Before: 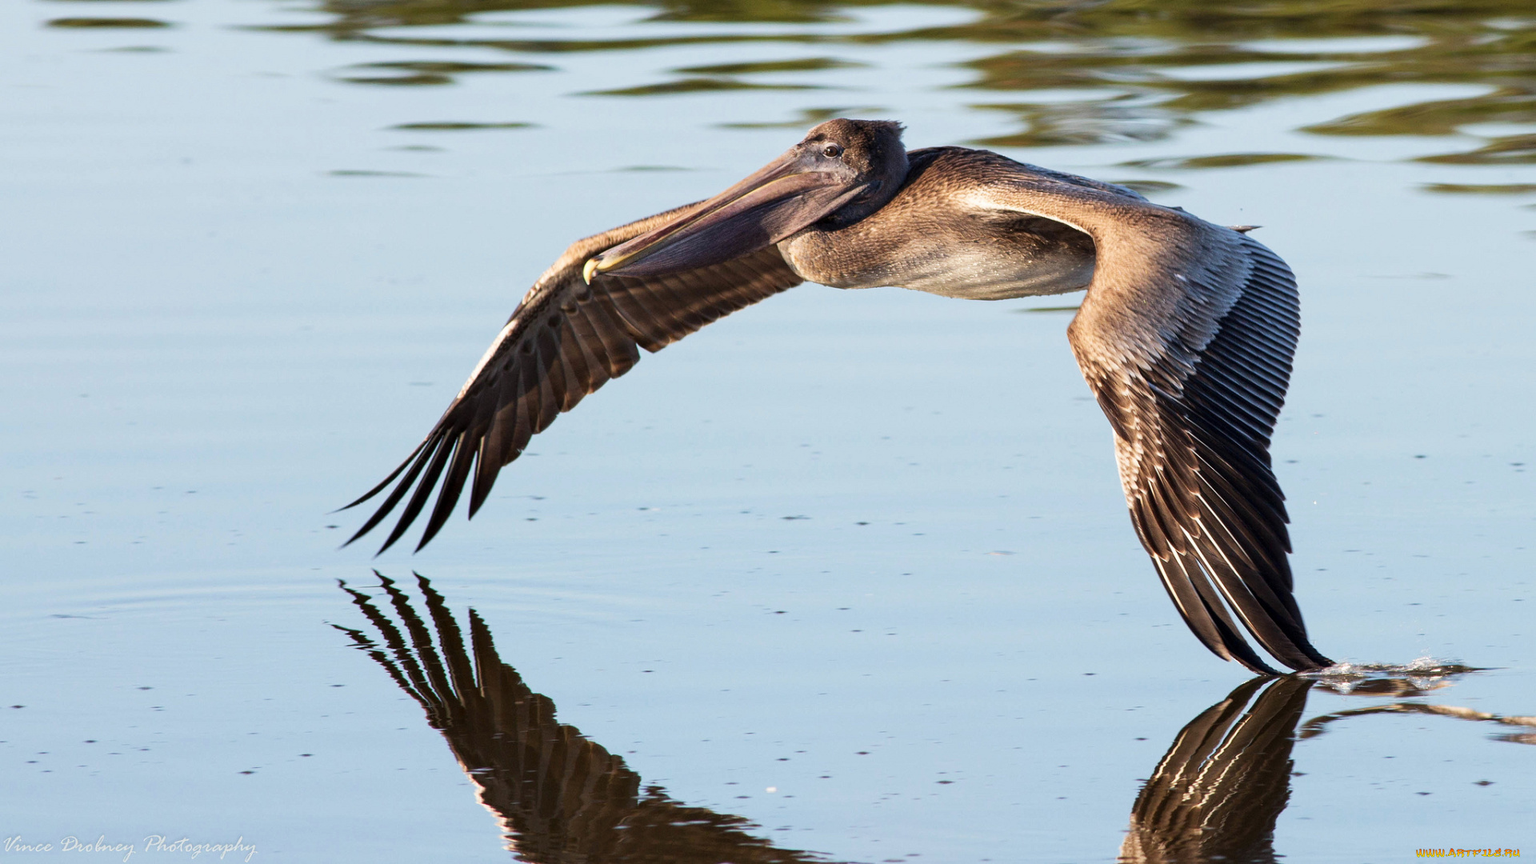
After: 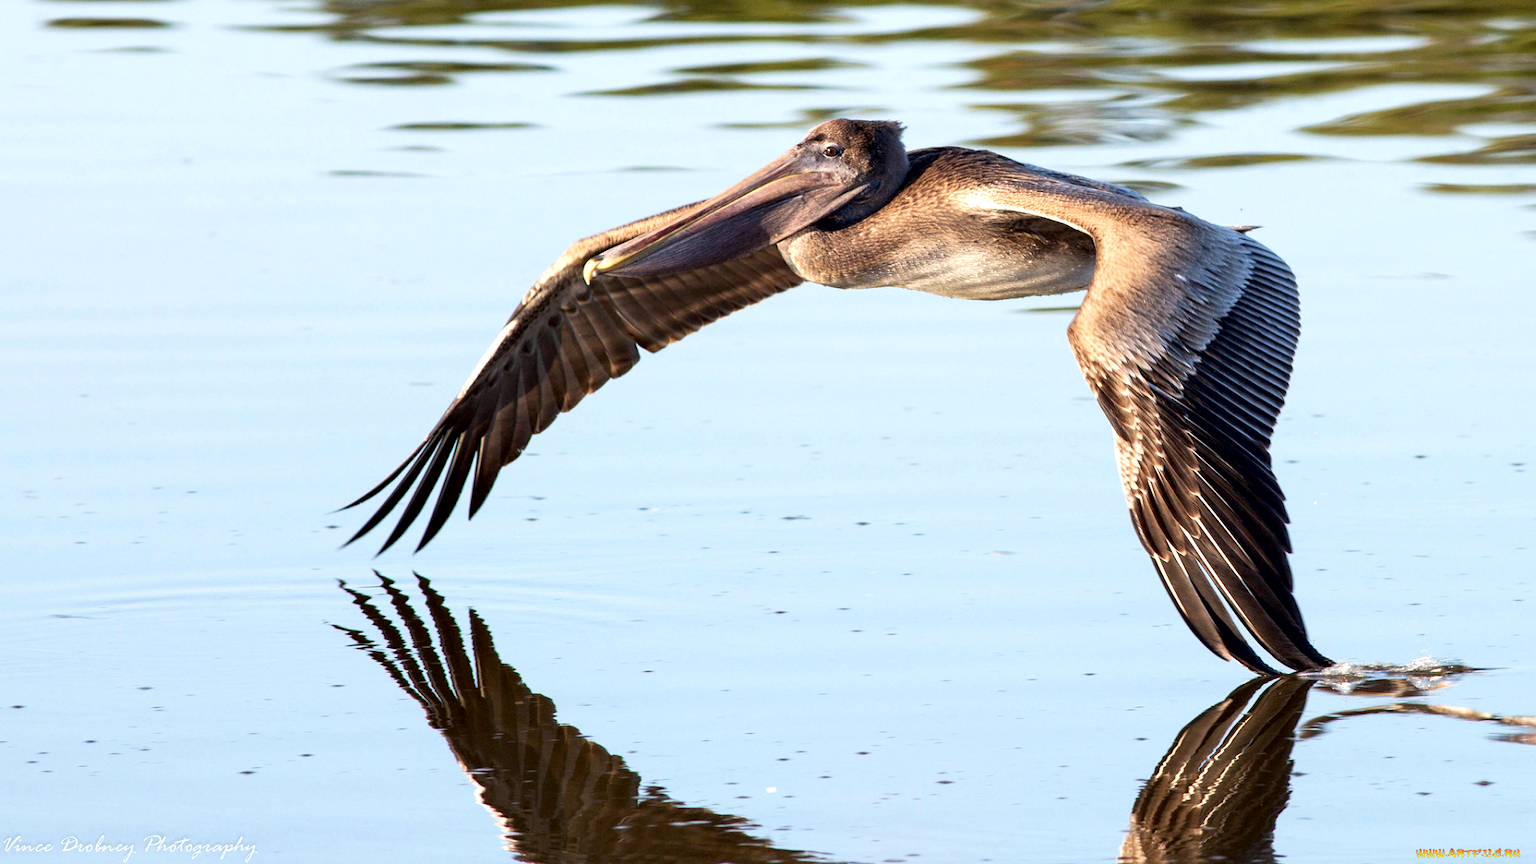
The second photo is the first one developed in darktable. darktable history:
exposure: black level correction 0.004, exposure 0.421 EV, compensate exposure bias true, compensate highlight preservation false
